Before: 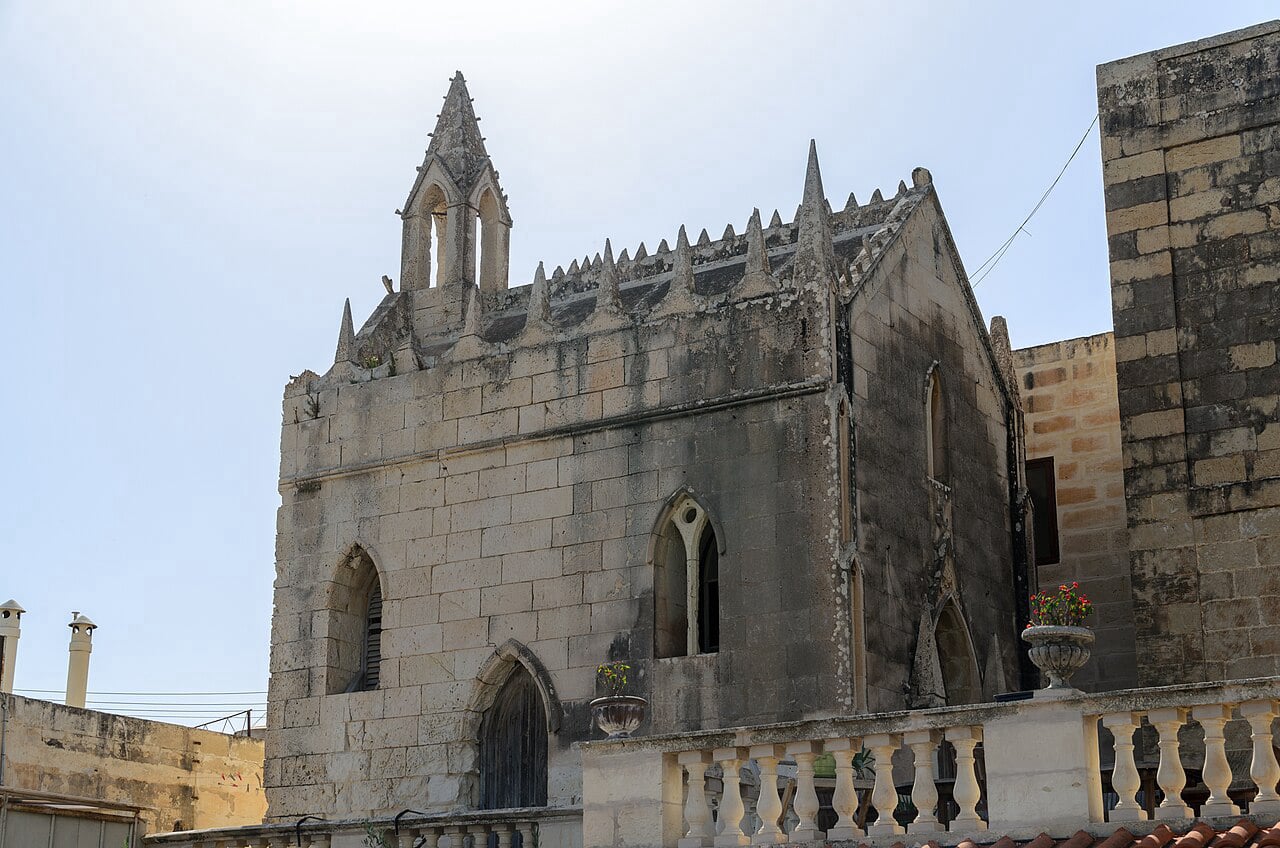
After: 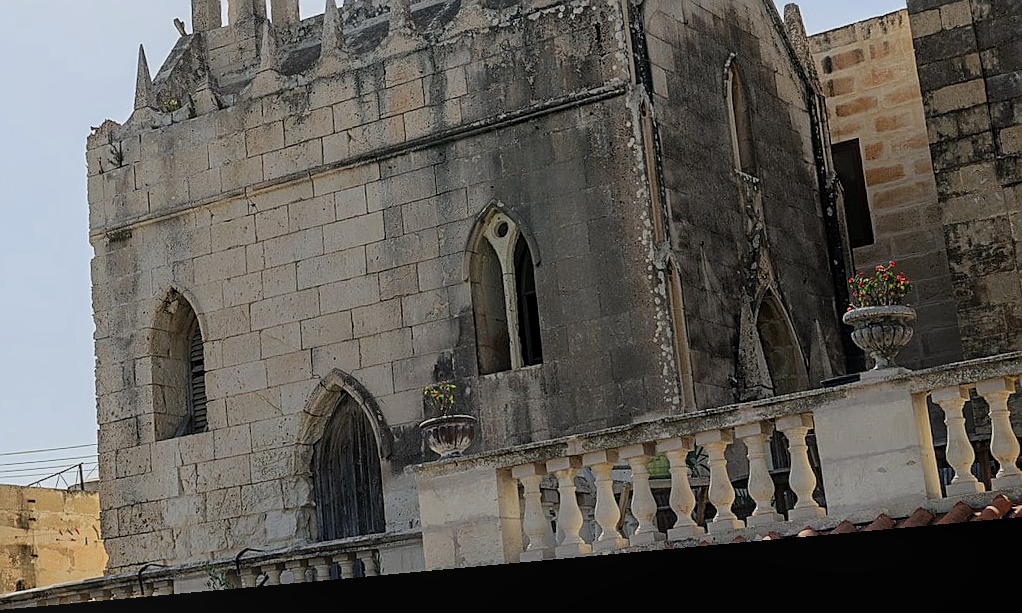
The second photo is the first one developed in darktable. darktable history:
sharpen: on, module defaults
rotate and perspective: rotation -5.2°, automatic cropping off
filmic rgb: black relative exposure -14.19 EV, white relative exposure 3.39 EV, hardness 7.89, preserve chrominance max RGB
local contrast: detail 110%
crop and rotate: left 17.299%, top 35.115%, right 7.015%, bottom 1.024%
